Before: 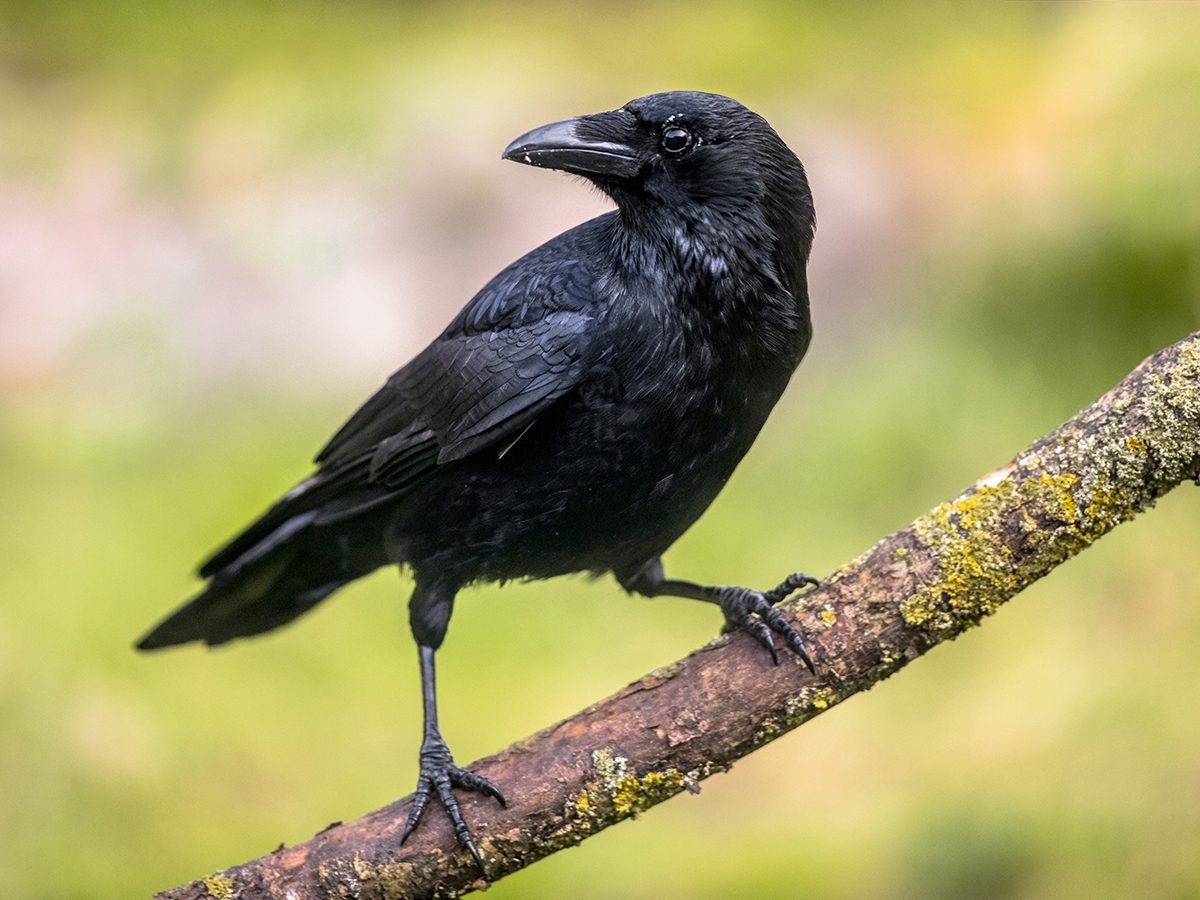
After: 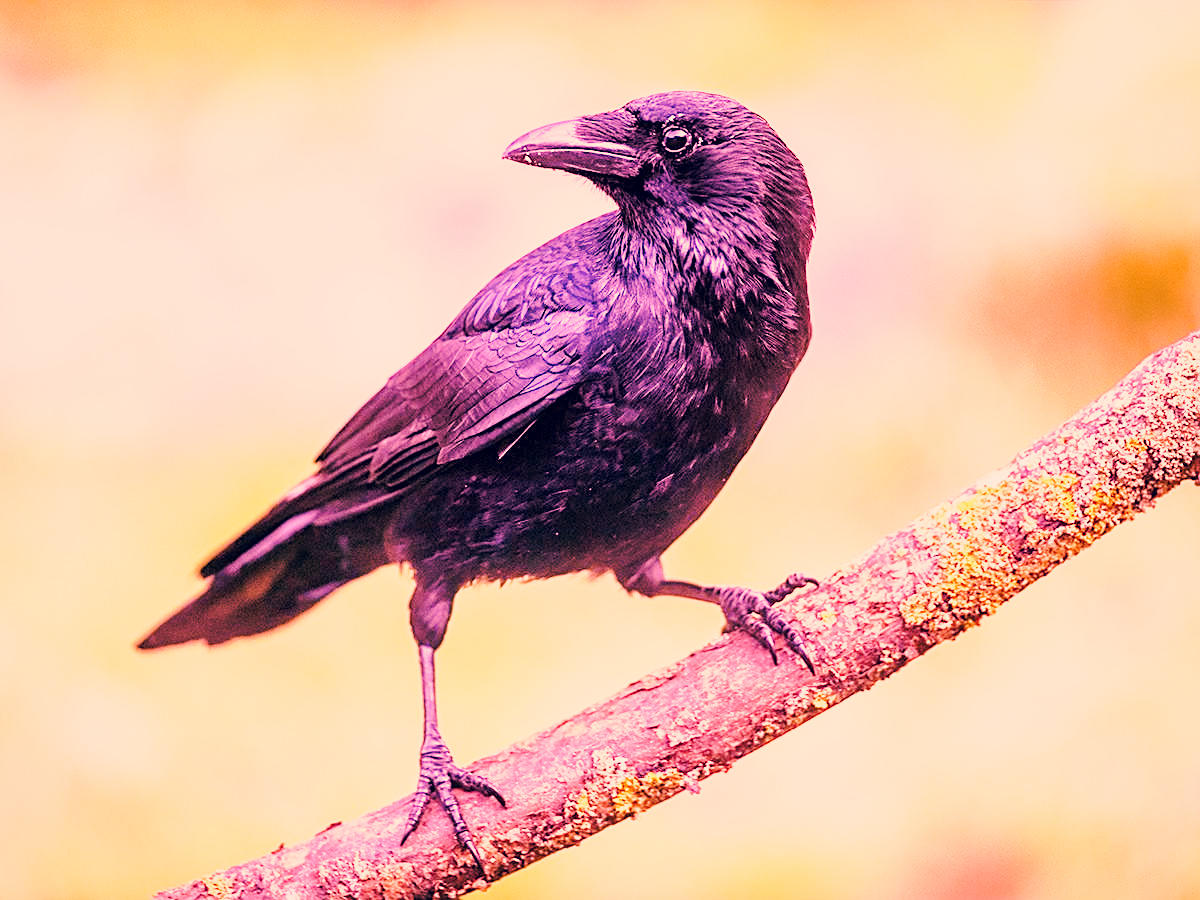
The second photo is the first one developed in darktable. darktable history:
base curve: curves: ch0 [(0, 0) (0.036, 0.037) (0.121, 0.228) (0.46, 0.76) (0.859, 0.983) (1, 1)], preserve colors none
color correction: highlights a* 19.59, highlights b* 27.49, shadows a* 3.46, shadows b* -17.28, saturation 0.73
tone curve: curves: ch0 [(0, 0) (0.004, 0.008) (0.077, 0.156) (0.169, 0.29) (0.774, 0.774) (0.988, 0.926)], color space Lab, linked channels, preserve colors none
levels: levels [0, 0.492, 0.984]
local contrast: mode bilateral grid, contrast 20, coarseness 50, detail 120%, midtone range 0.2
white balance: red 2.025, blue 1.542
sharpen: on, module defaults
